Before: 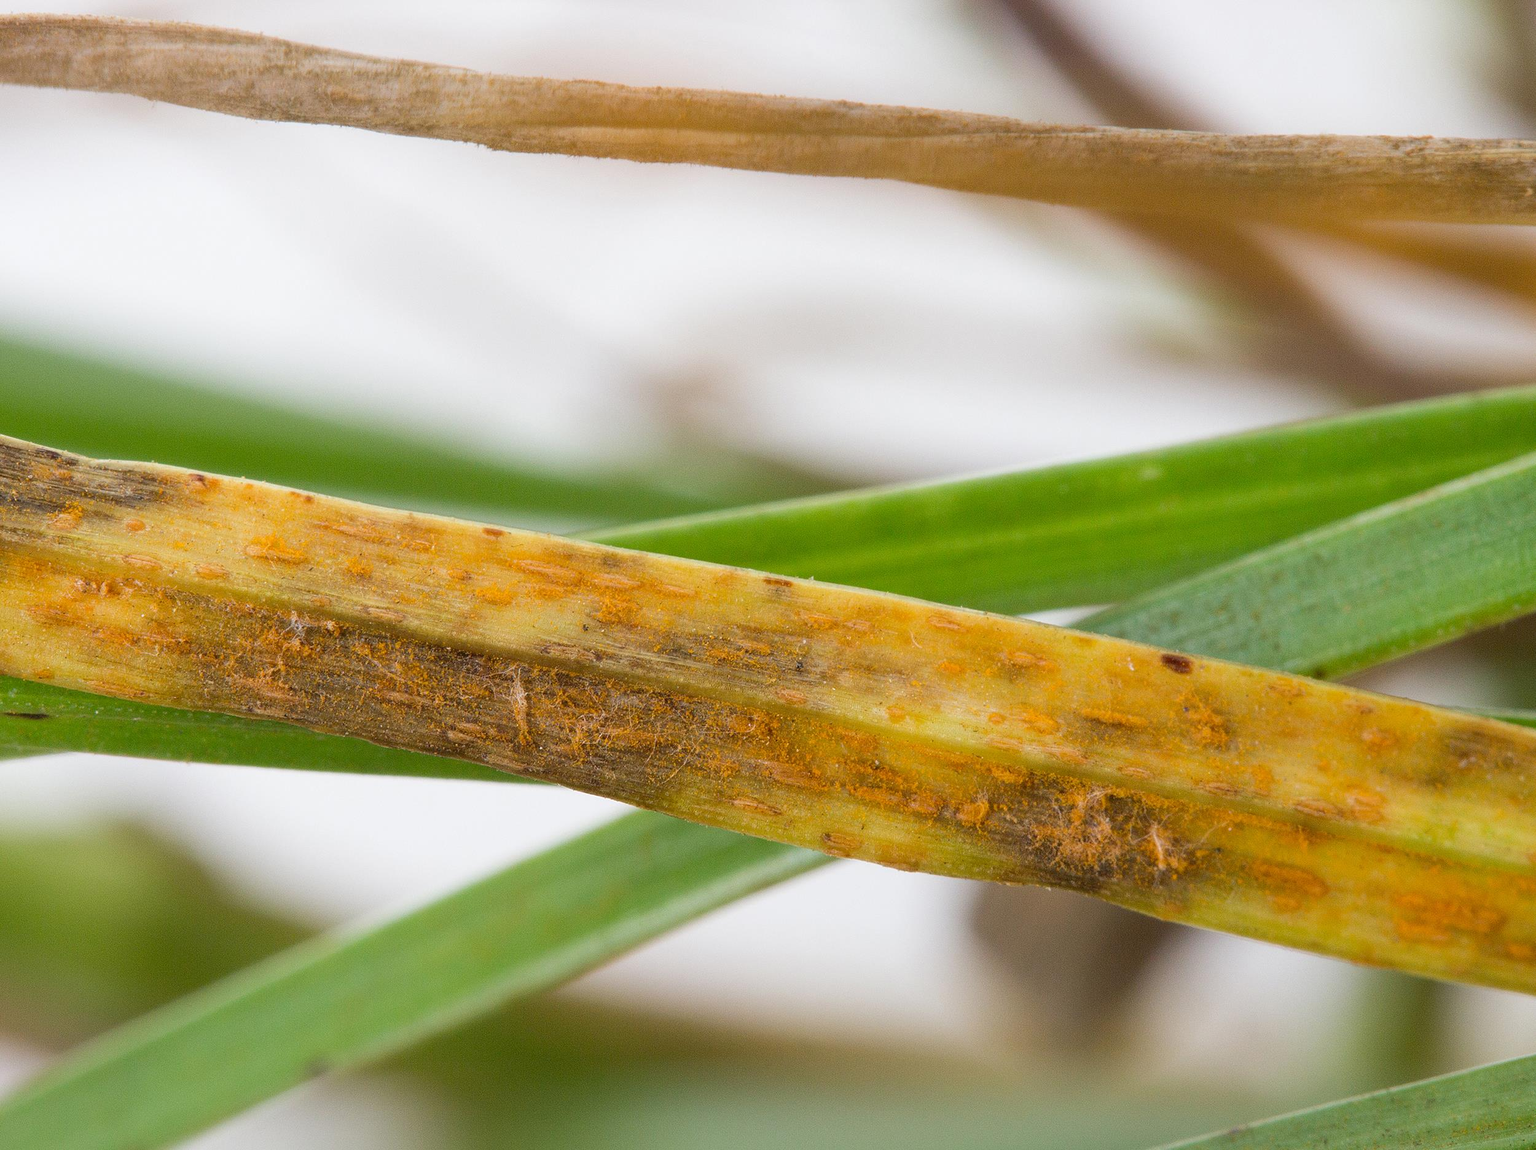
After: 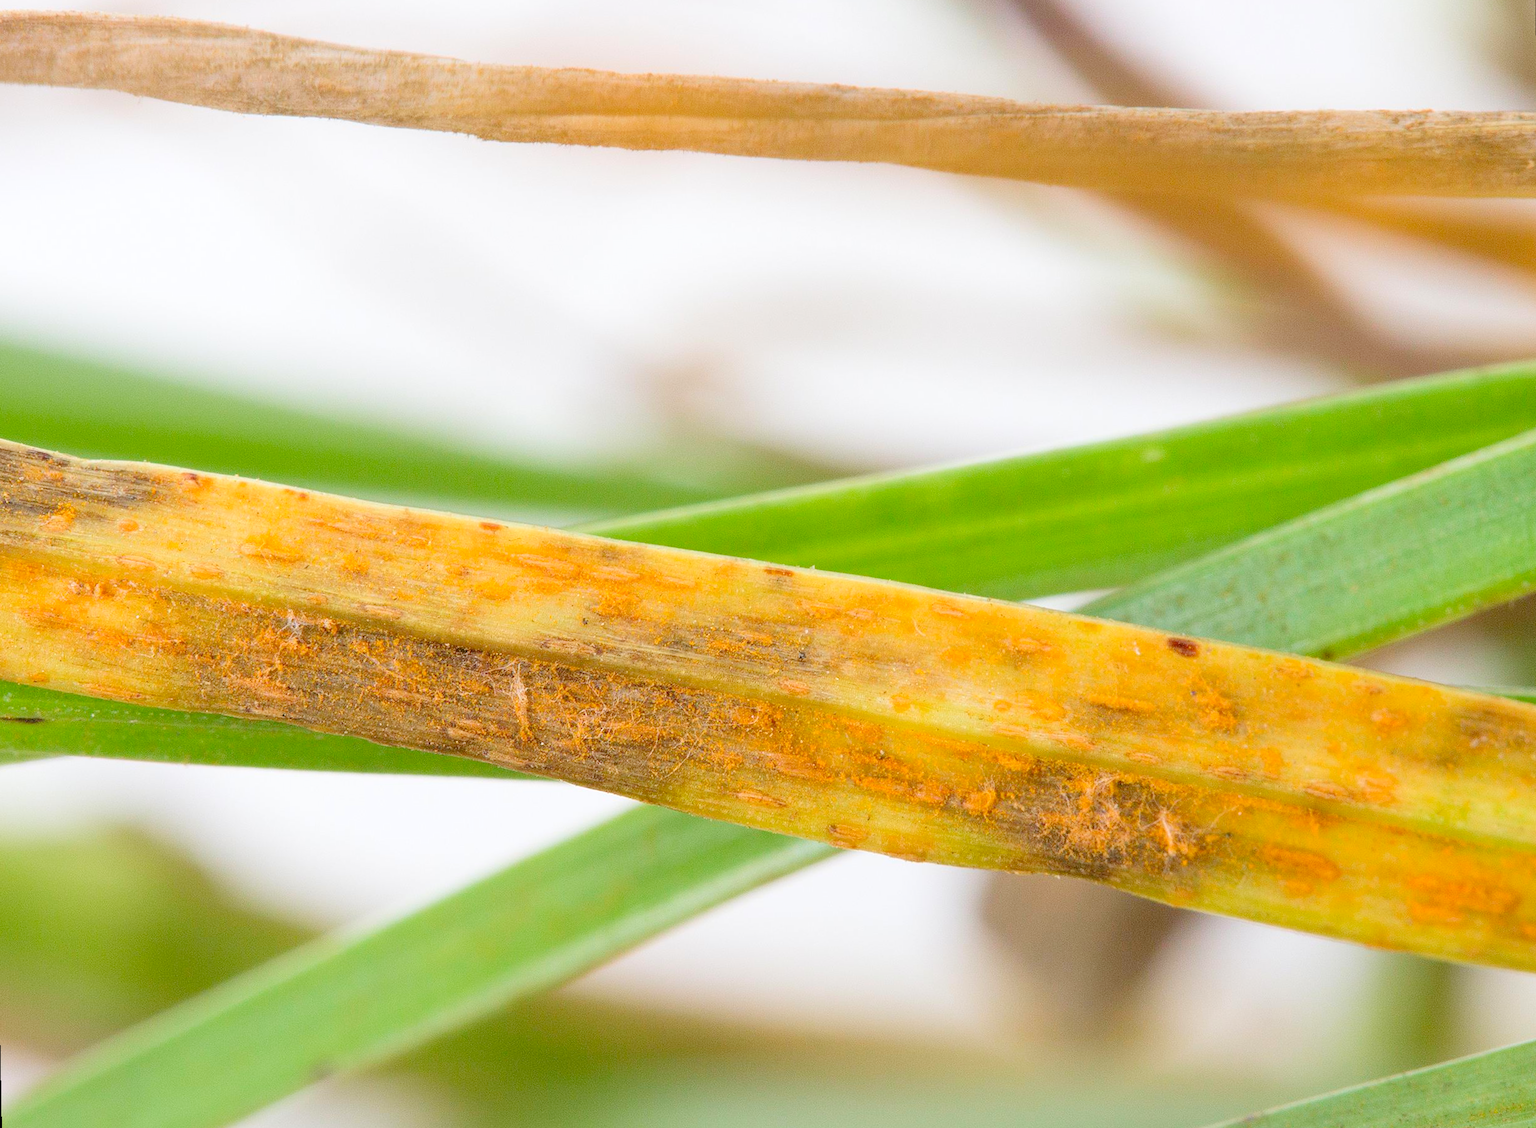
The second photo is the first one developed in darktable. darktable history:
levels: levels [0.072, 0.414, 0.976]
rotate and perspective: rotation -1°, crop left 0.011, crop right 0.989, crop top 0.025, crop bottom 0.975
